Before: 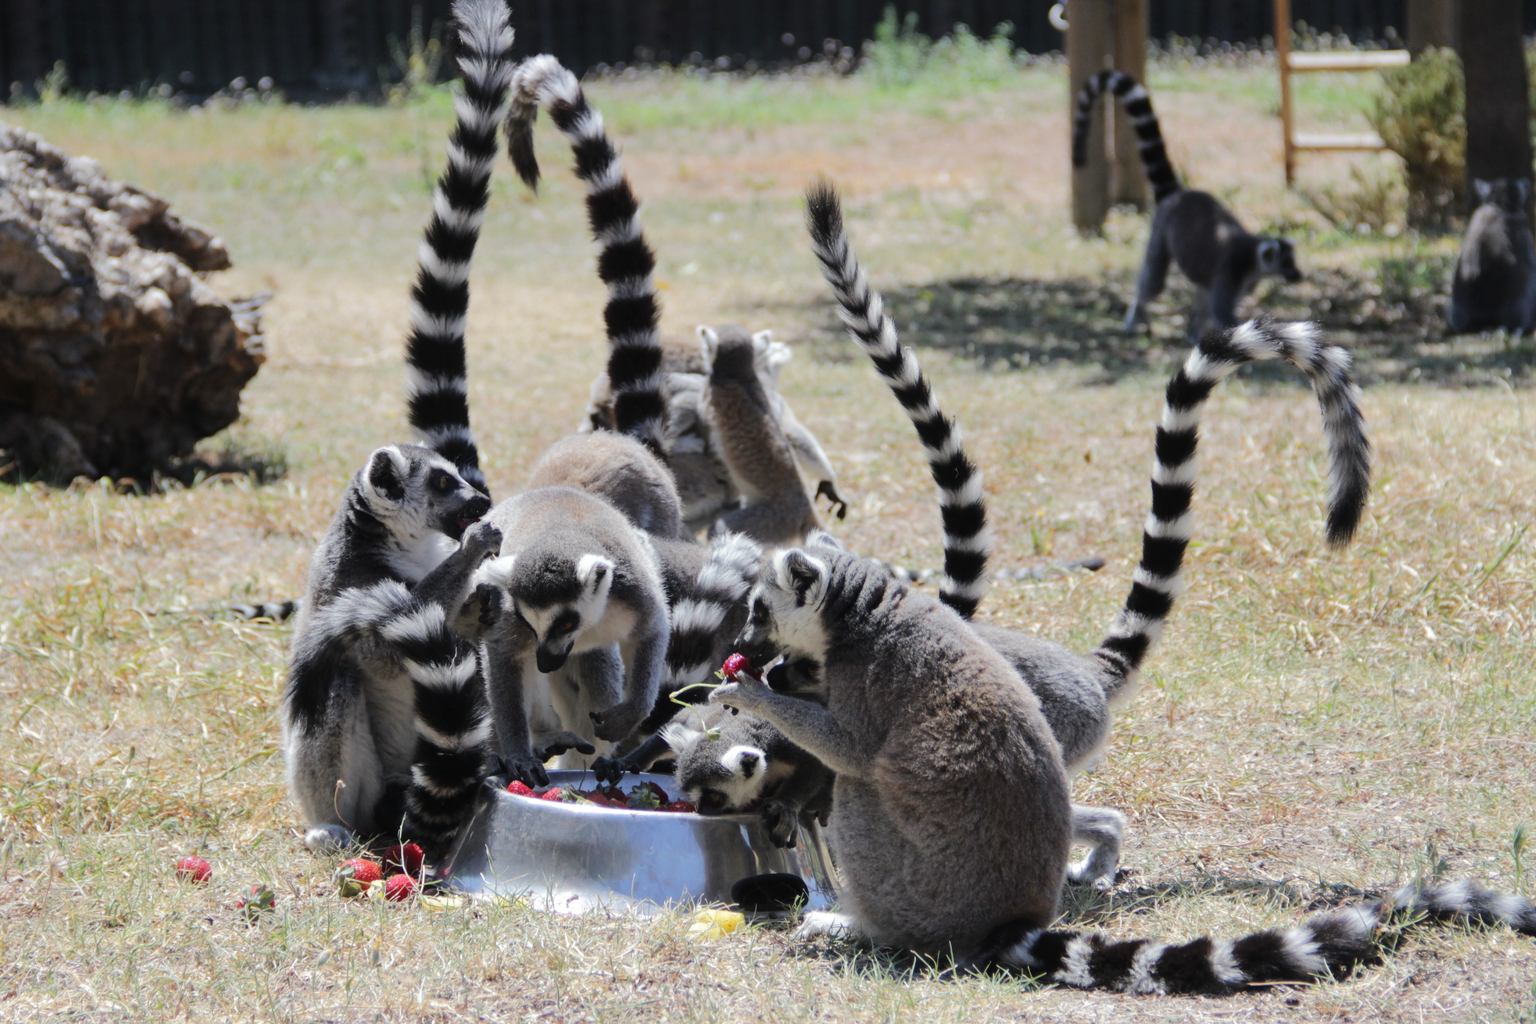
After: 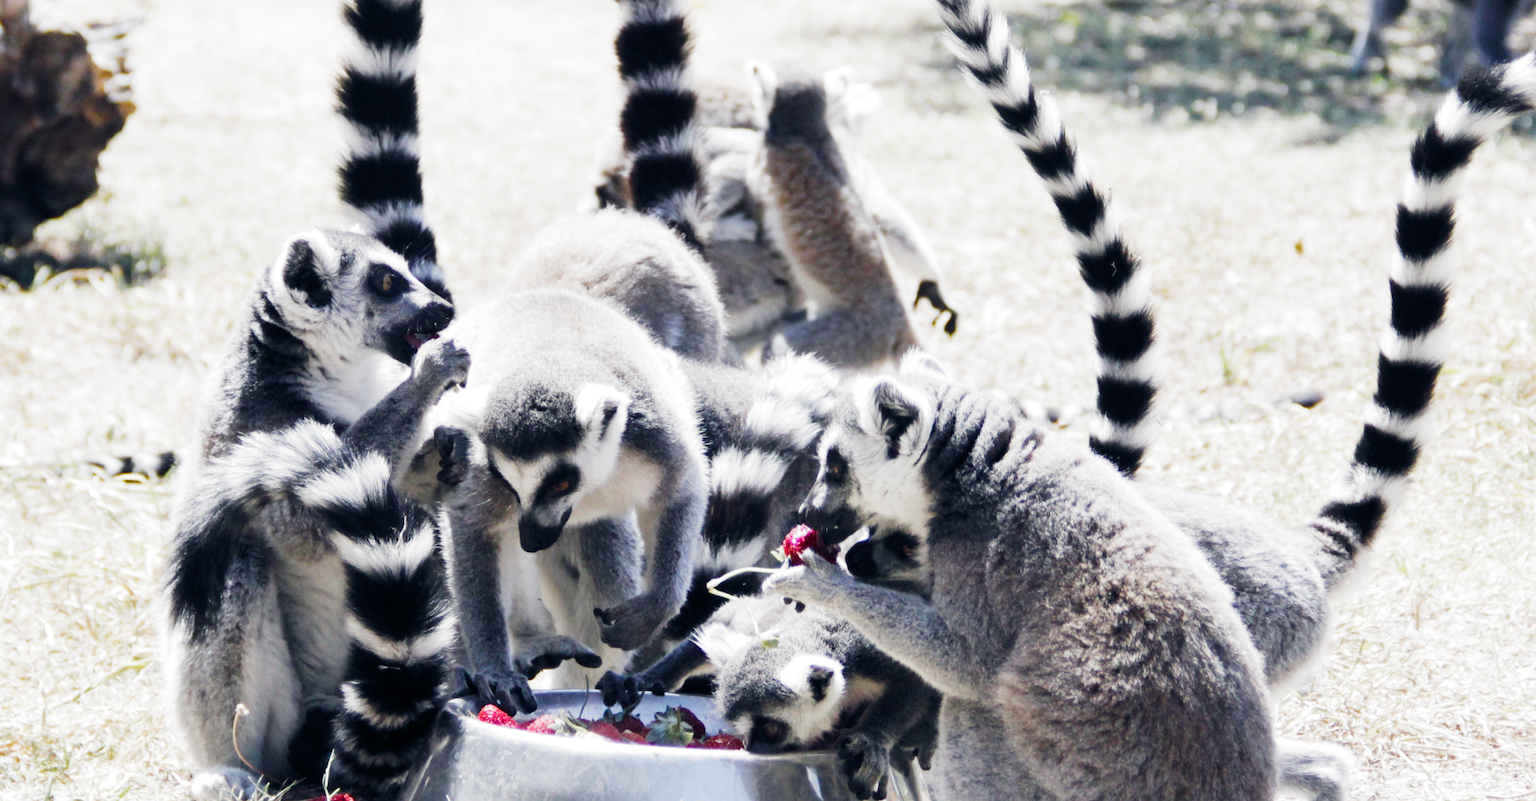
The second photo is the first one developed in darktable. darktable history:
exposure: black level correction 0, exposure 0.698 EV, compensate highlight preservation false
contrast brightness saturation: contrast 0.059, brightness -0.01, saturation -0.238
crop: left 11.074%, top 27.631%, right 18.284%, bottom 17.093%
color balance rgb: shadows lift › chroma 2.045%, shadows lift › hue 248.46°, global offset › chroma 0.066%, global offset › hue 253.37°, perceptual saturation grading › global saturation 40.96%, perceptual saturation grading › highlights -25.567%, perceptual saturation grading › mid-tones 35.123%, perceptual saturation grading › shadows 35.748%, perceptual brilliance grading › global brilliance 30.686%
filmic rgb: black relative exposure -7.65 EV, white relative exposure 4.56 EV, hardness 3.61, preserve chrominance no, color science v5 (2021)
